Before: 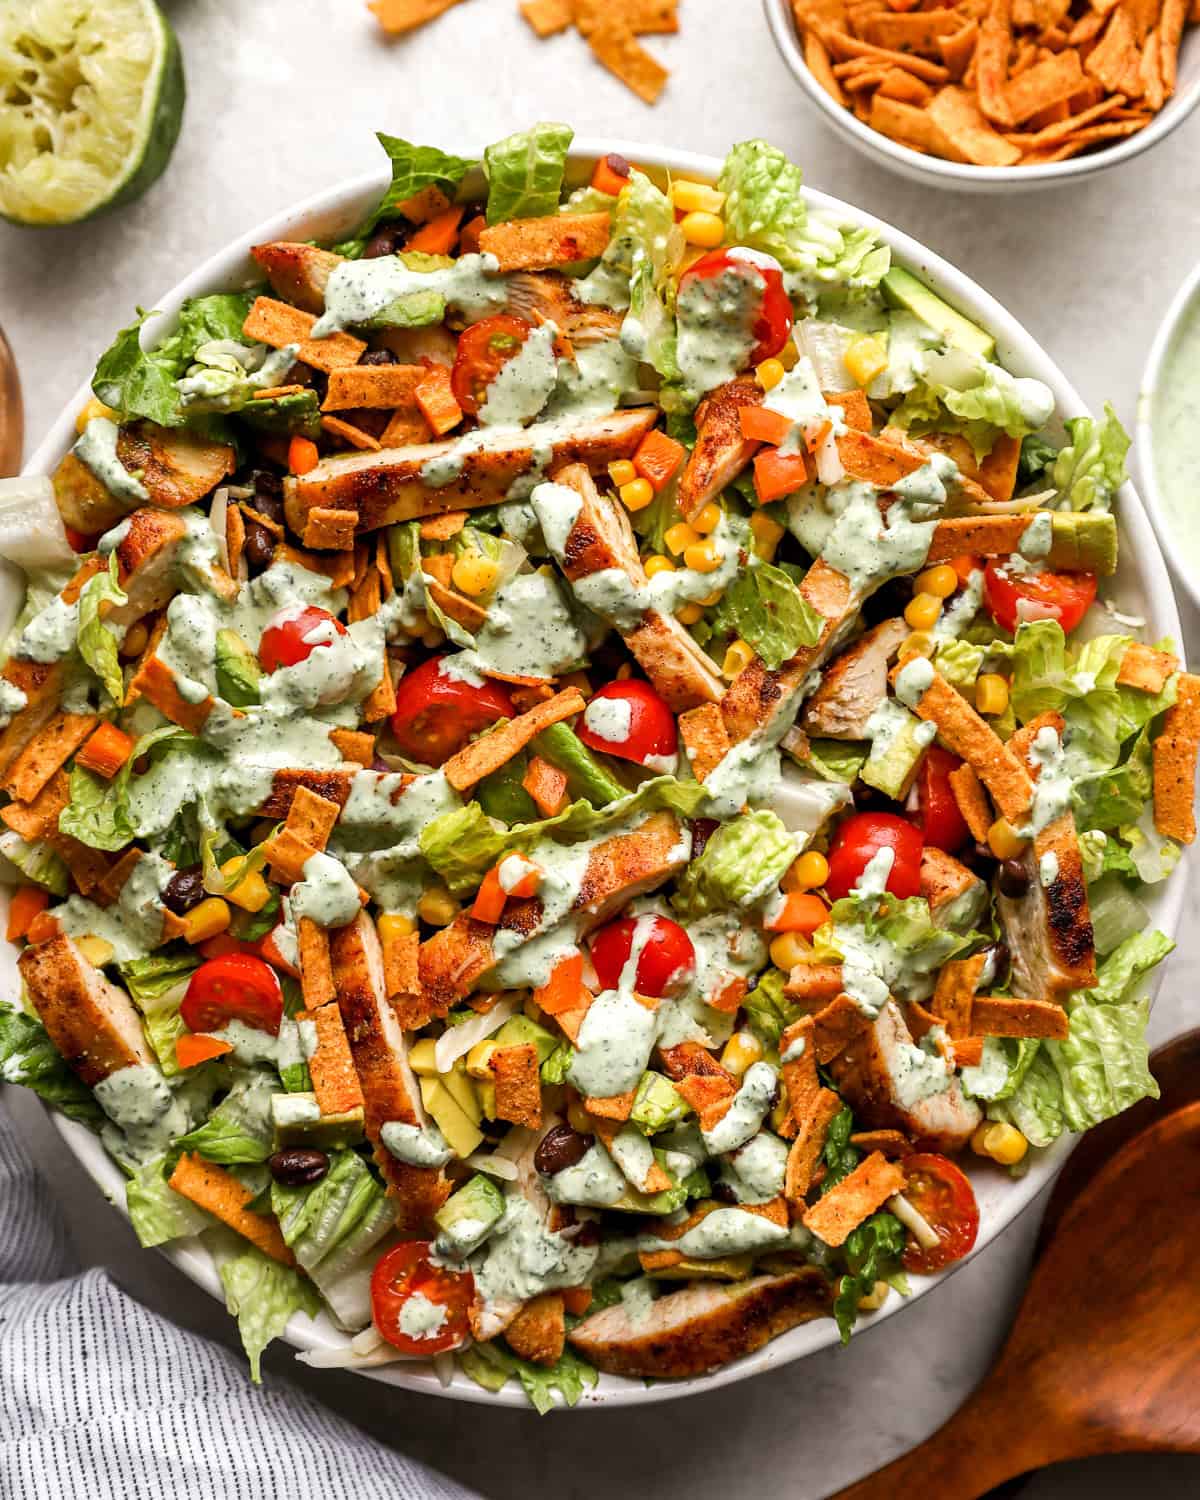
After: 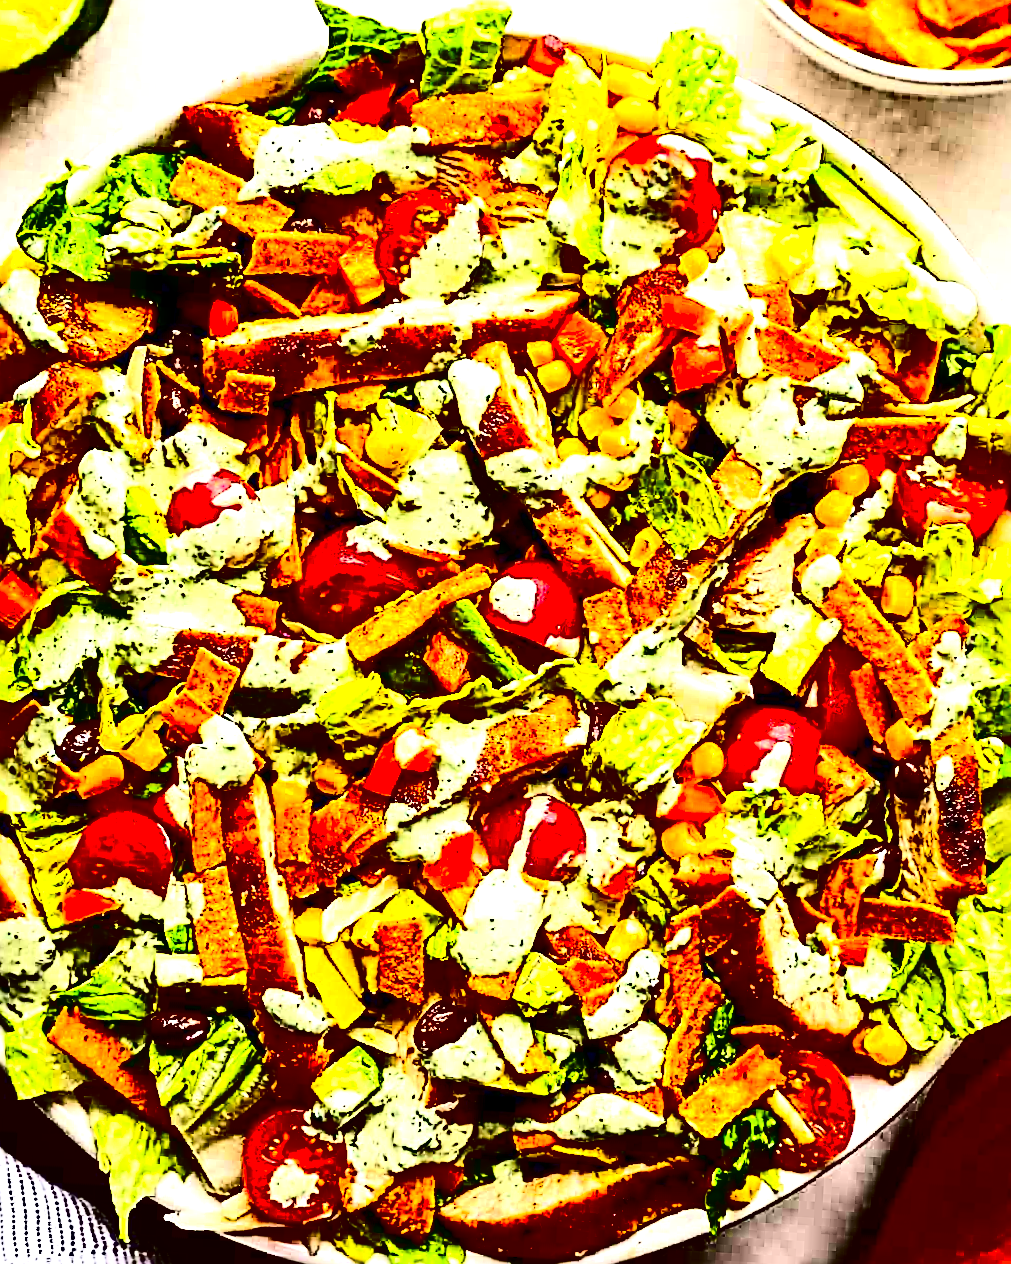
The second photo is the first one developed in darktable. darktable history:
crop and rotate: angle -3.27°, left 5.211%, top 5.211%, right 4.607%, bottom 4.607%
exposure: exposure 1 EV, compensate highlight preservation false
sharpen: radius 3.158, amount 1.731
contrast brightness saturation: contrast 0.77, brightness -1, saturation 1
